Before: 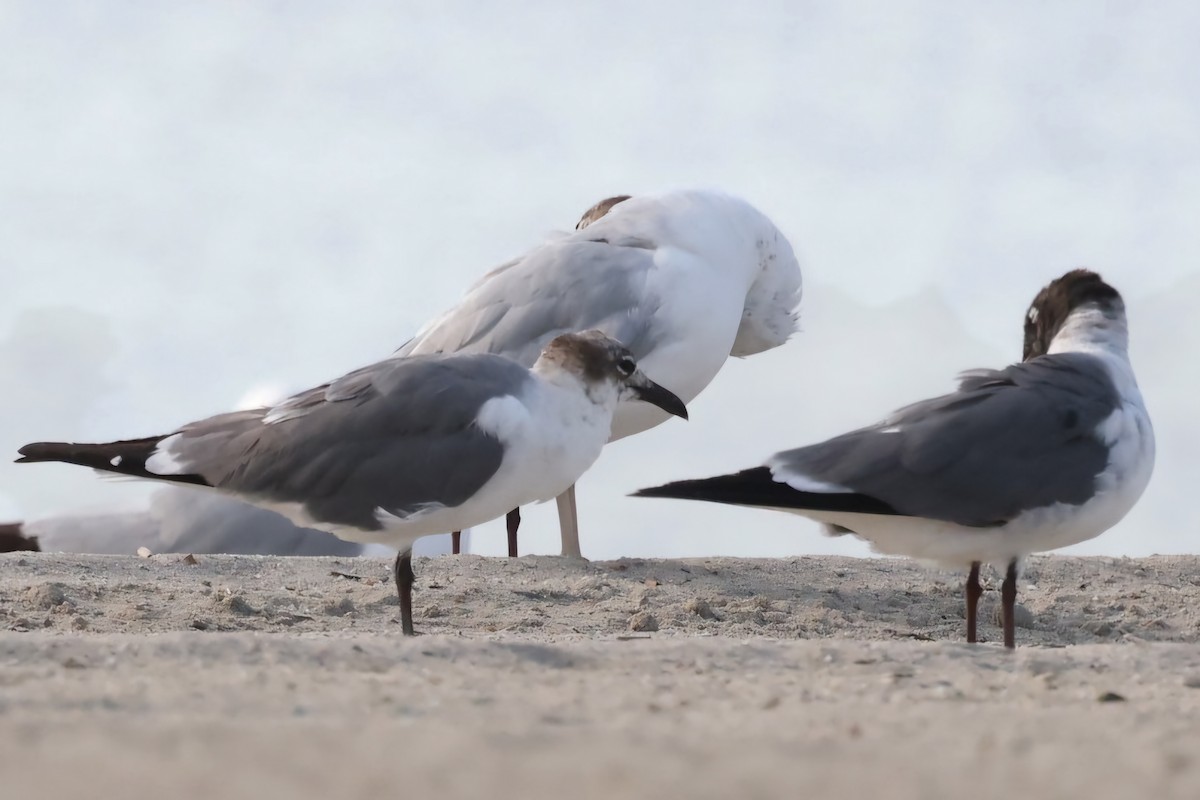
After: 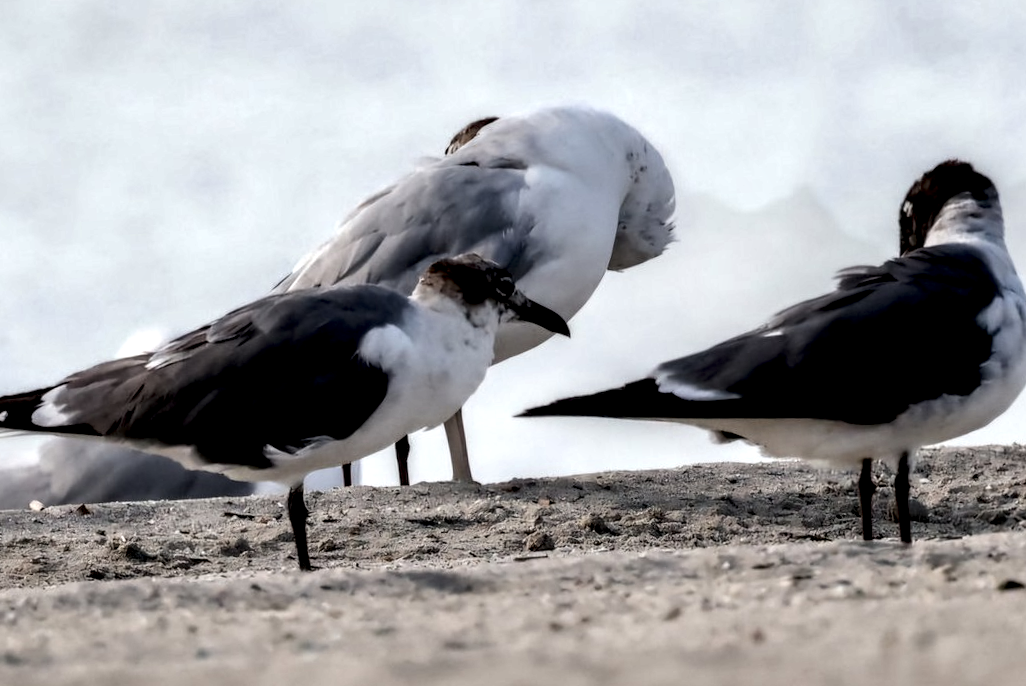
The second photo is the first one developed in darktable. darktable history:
local contrast: shadows 169%, detail 224%
crop and rotate: angle 3.87°, left 5.971%, top 5.721%
